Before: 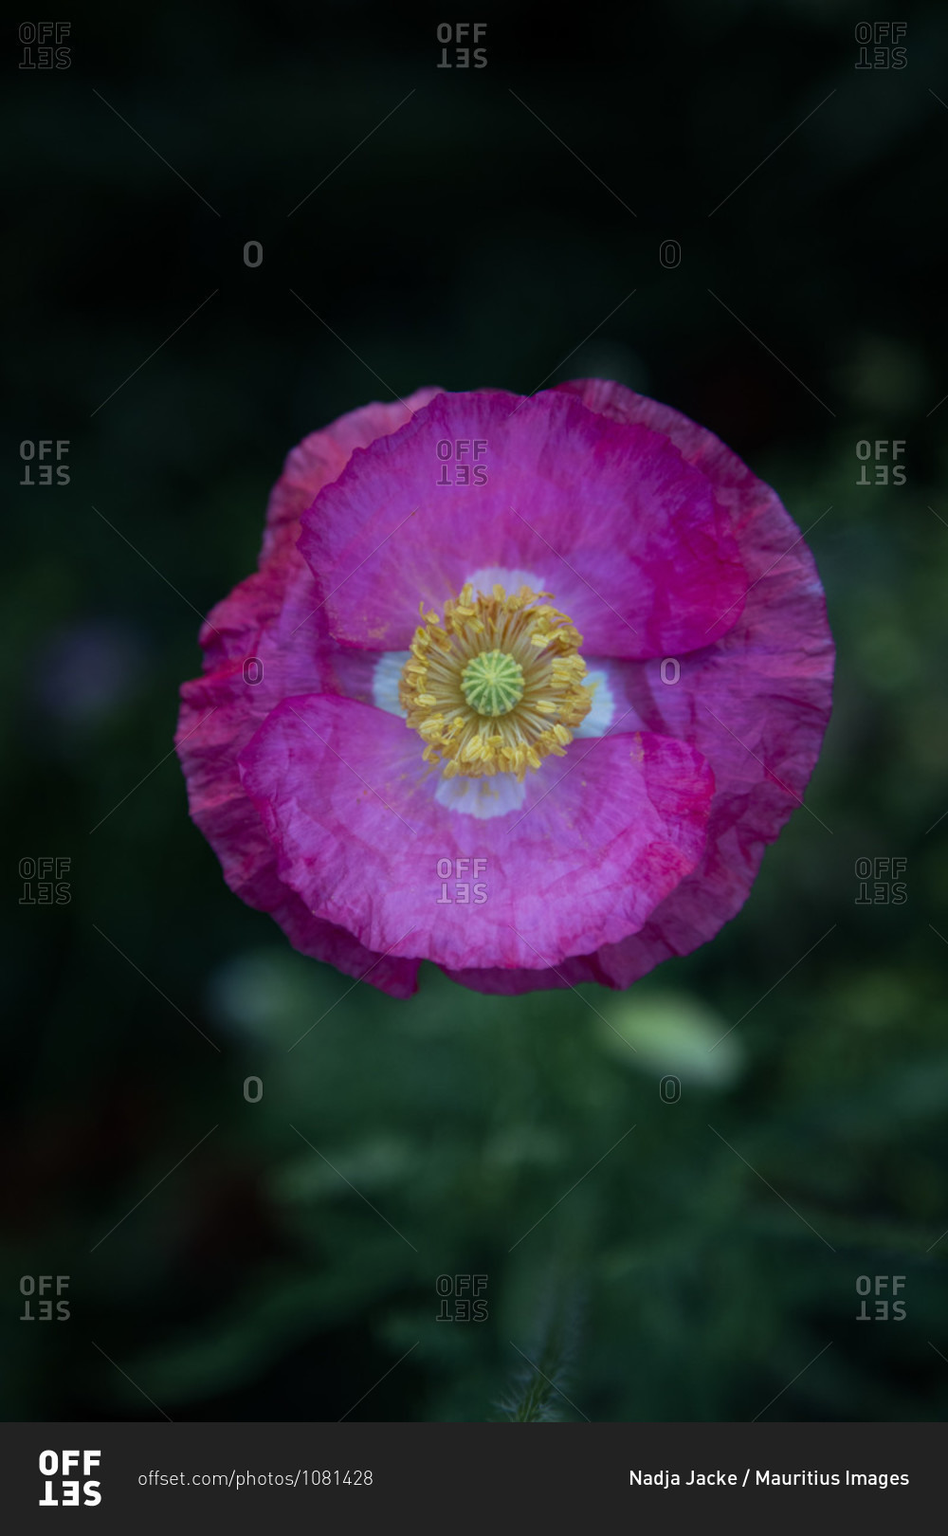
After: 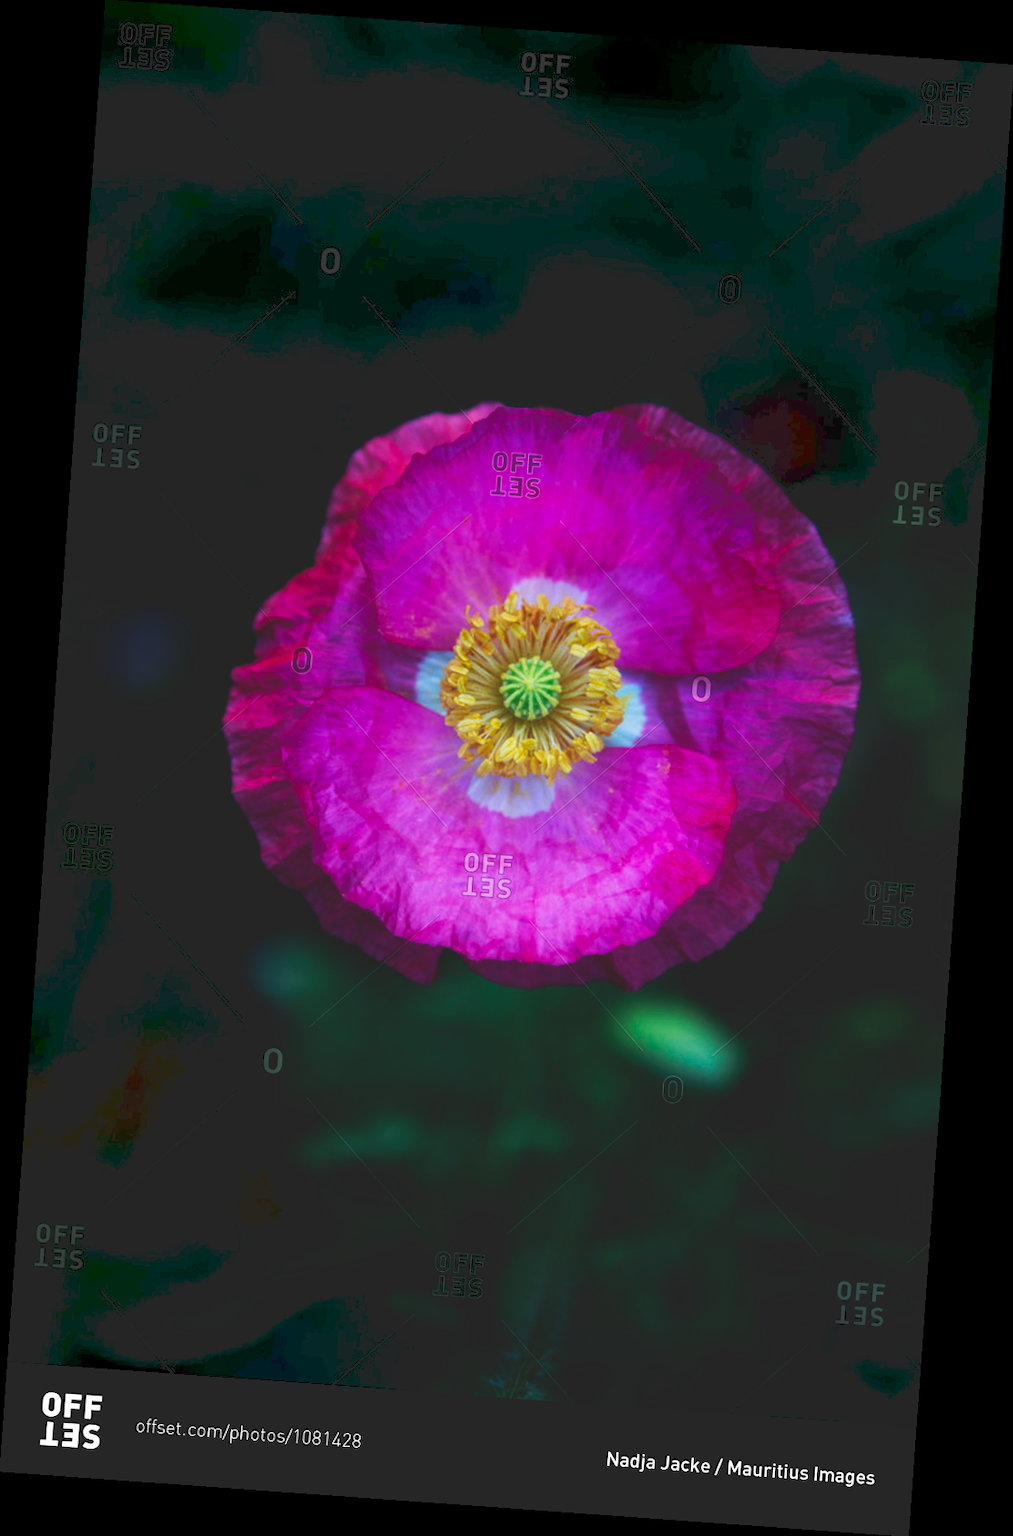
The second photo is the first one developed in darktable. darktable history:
rotate and perspective: rotation 4.1°, automatic cropping off
tone curve: curves: ch0 [(0, 0) (0.003, 0.147) (0.011, 0.147) (0.025, 0.147) (0.044, 0.147) (0.069, 0.147) (0.1, 0.15) (0.136, 0.158) (0.177, 0.174) (0.224, 0.198) (0.277, 0.241) (0.335, 0.292) (0.399, 0.361) (0.468, 0.452) (0.543, 0.568) (0.623, 0.679) (0.709, 0.793) (0.801, 0.886) (0.898, 0.966) (1, 1)], preserve colors none
